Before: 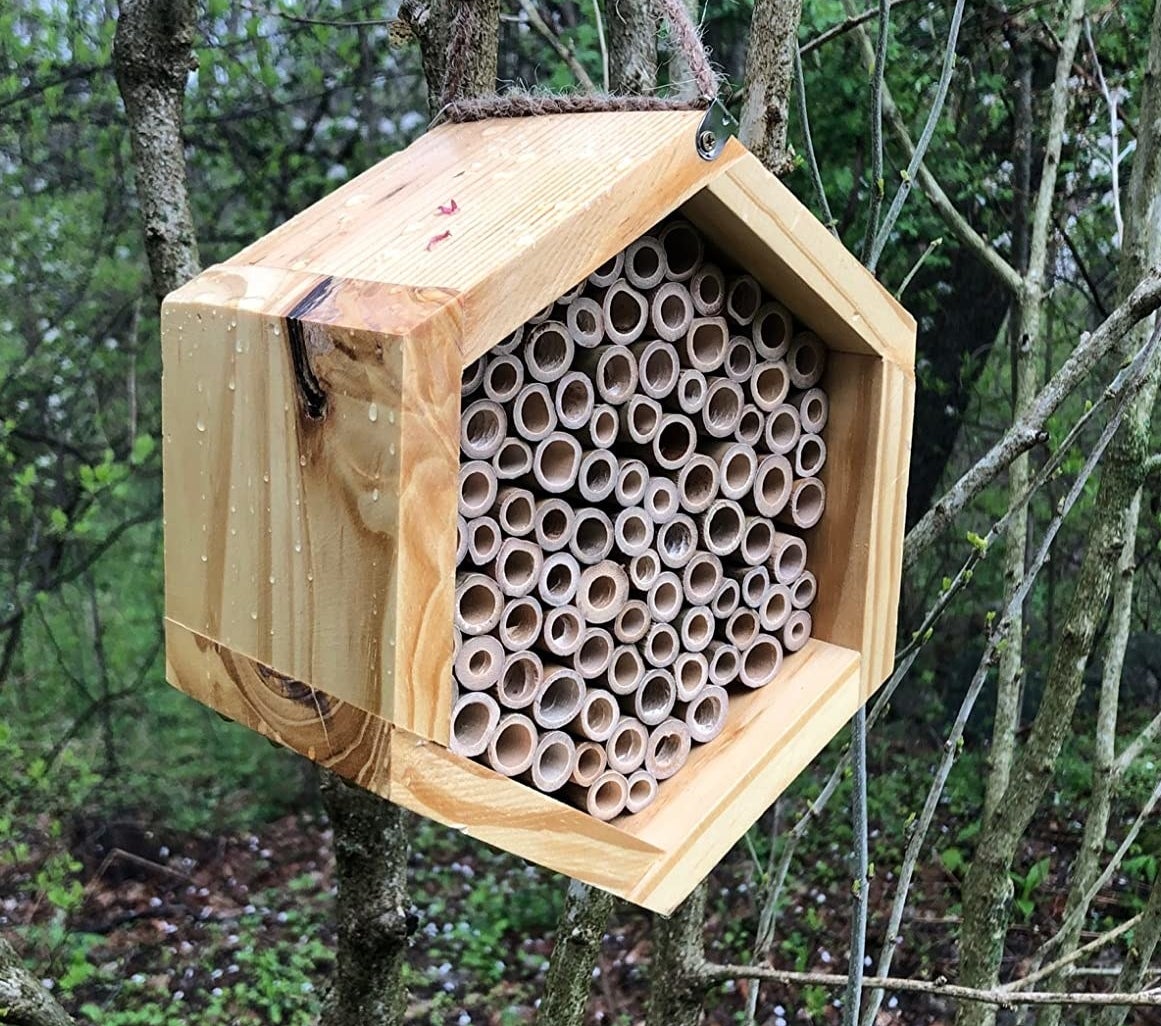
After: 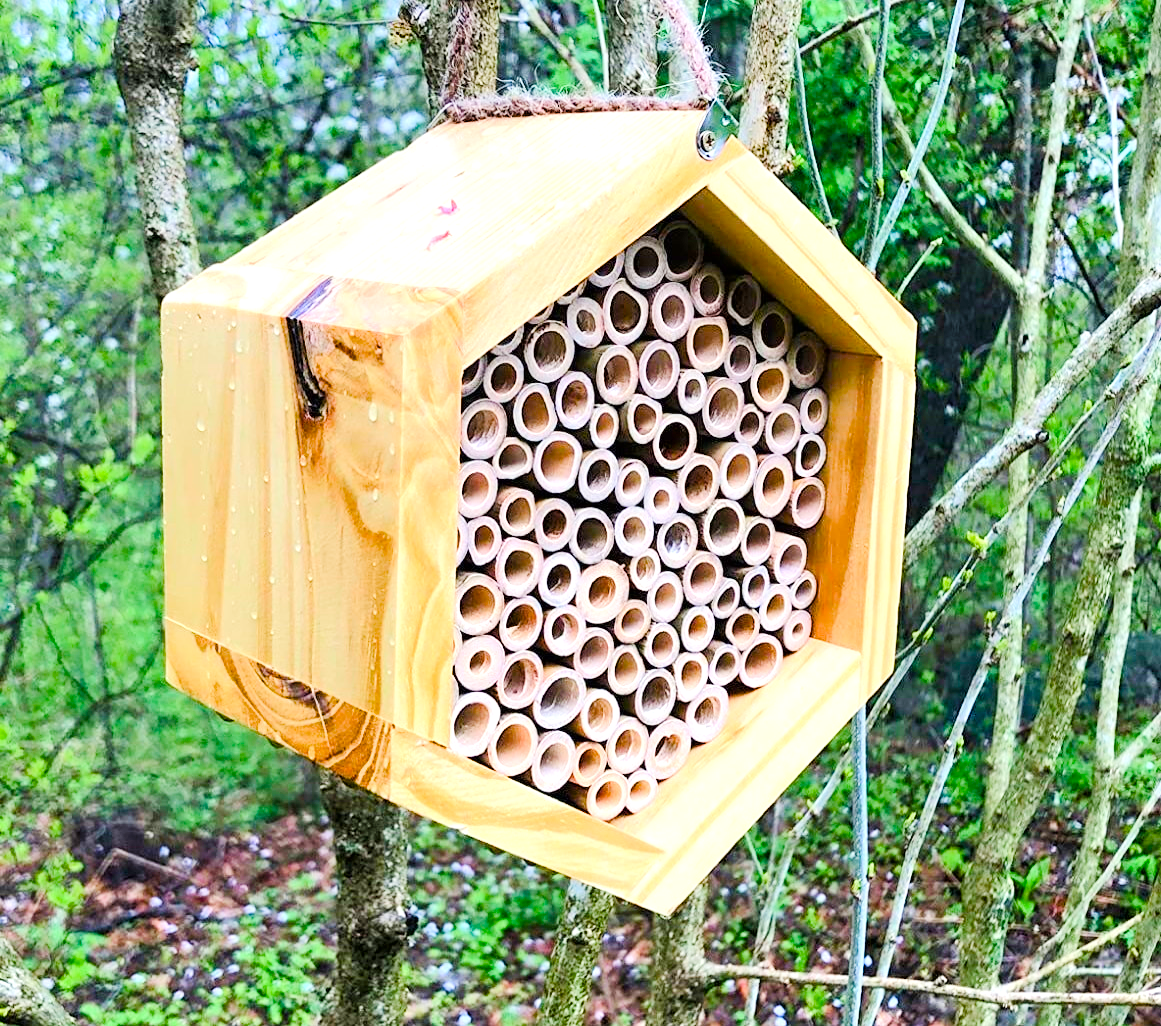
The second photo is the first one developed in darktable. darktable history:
tone curve: curves: ch0 [(0, 0) (0.048, 0.024) (0.099, 0.082) (0.227, 0.255) (0.407, 0.482) (0.543, 0.634) (0.719, 0.77) (0.837, 0.843) (1, 0.906)]; ch1 [(0, 0) (0.3, 0.268) (0.404, 0.374) (0.475, 0.463) (0.501, 0.499) (0.514, 0.502) (0.551, 0.541) (0.643, 0.648) (0.682, 0.674) (0.802, 0.812) (1, 1)]; ch2 [(0, 0) (0.259, 0.207) (0.323, 0.311) (0.364, 0.368) (0.442, 0.461) (0.498, 0.498) (0.531, 0.528) (0.581, 0.602) (0.629, 0.659) (0.768, 0.728) (1, 1)], color space Lab, linked channels, preserve colors none
color balance rgb: perceptual saturation grading › global saturation 55.052%, perceptual saturation grading › highlights -50.286%, perceptual saturation grading › mid-tones 40.568%, perceptual saturation grading › shadows 31.019%, global vibrance 30.074%
exposure: black level correction 0, exposure 1.462 EV, compensate highlight preservation false
